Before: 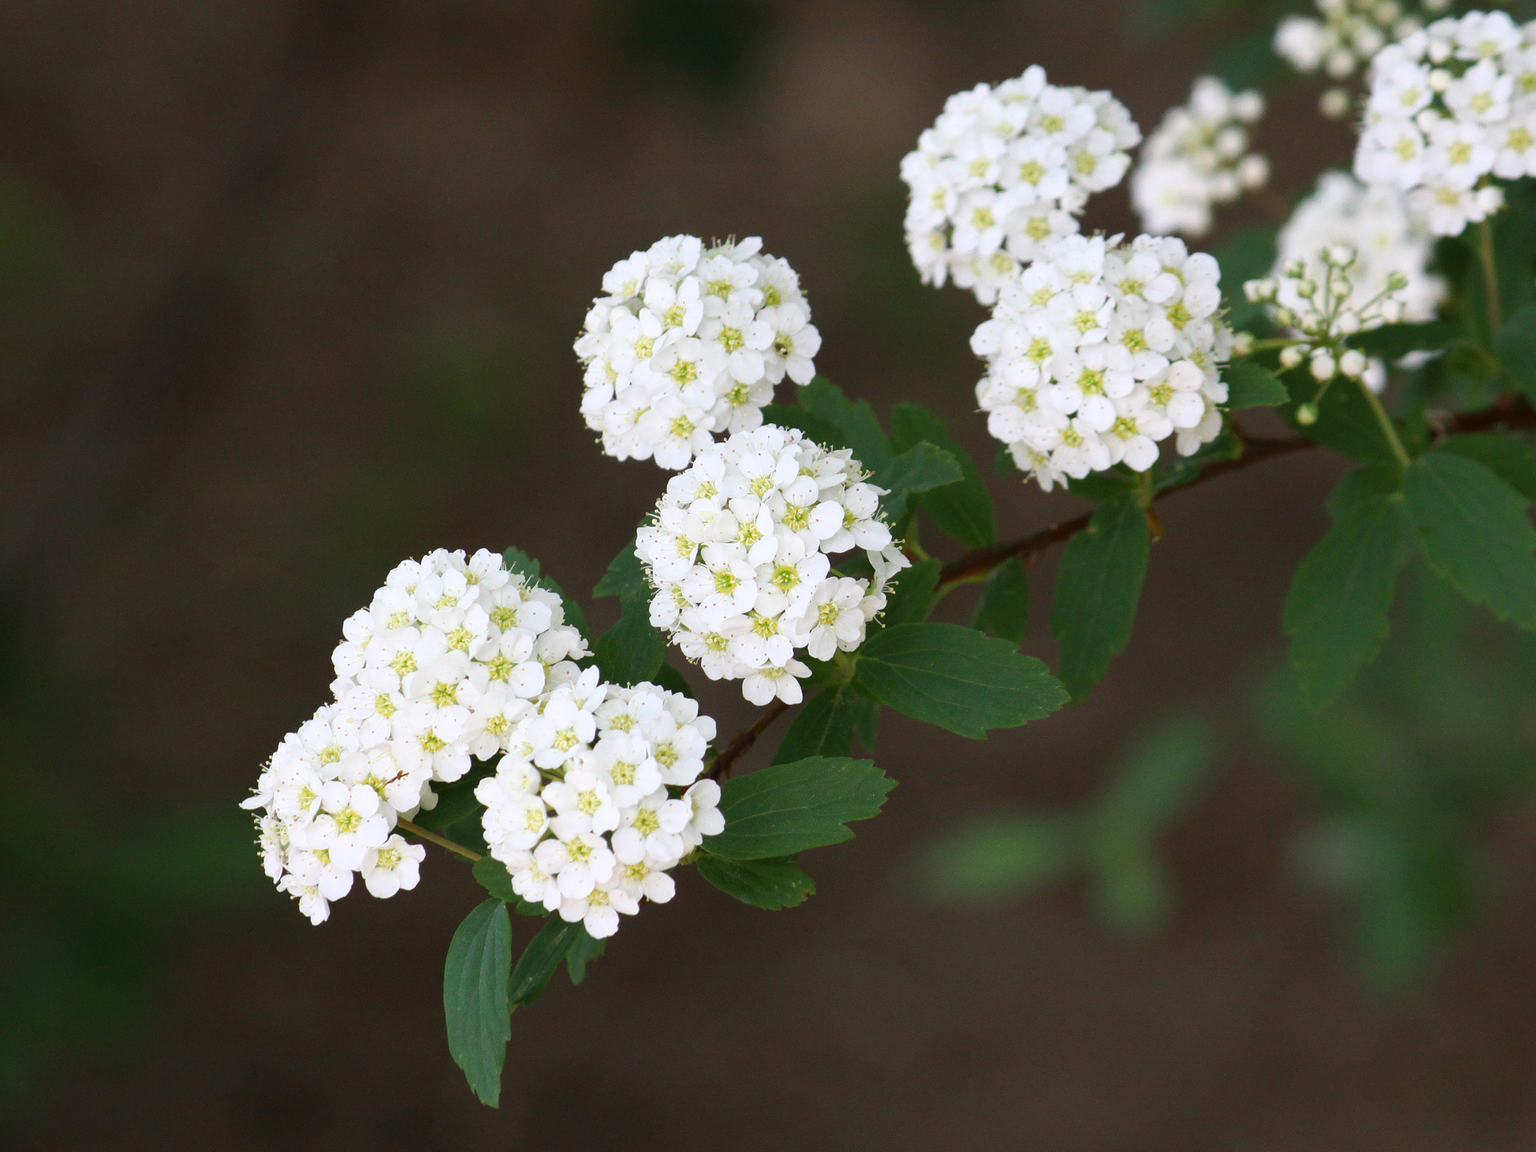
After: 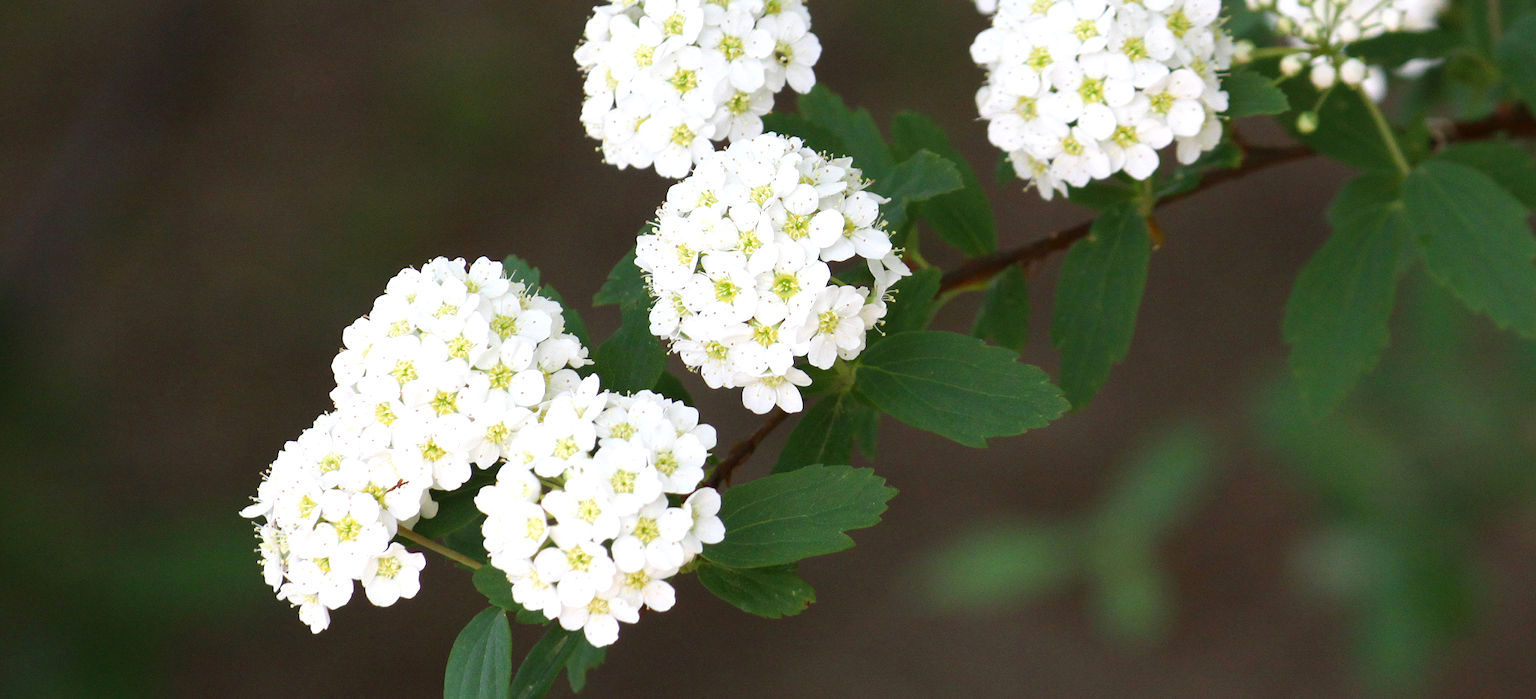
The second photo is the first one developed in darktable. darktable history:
crop and rotate: top 25.357%, bottom 13.942%
exposure: exposure 0.3 EV, compensate highlight preservation false
